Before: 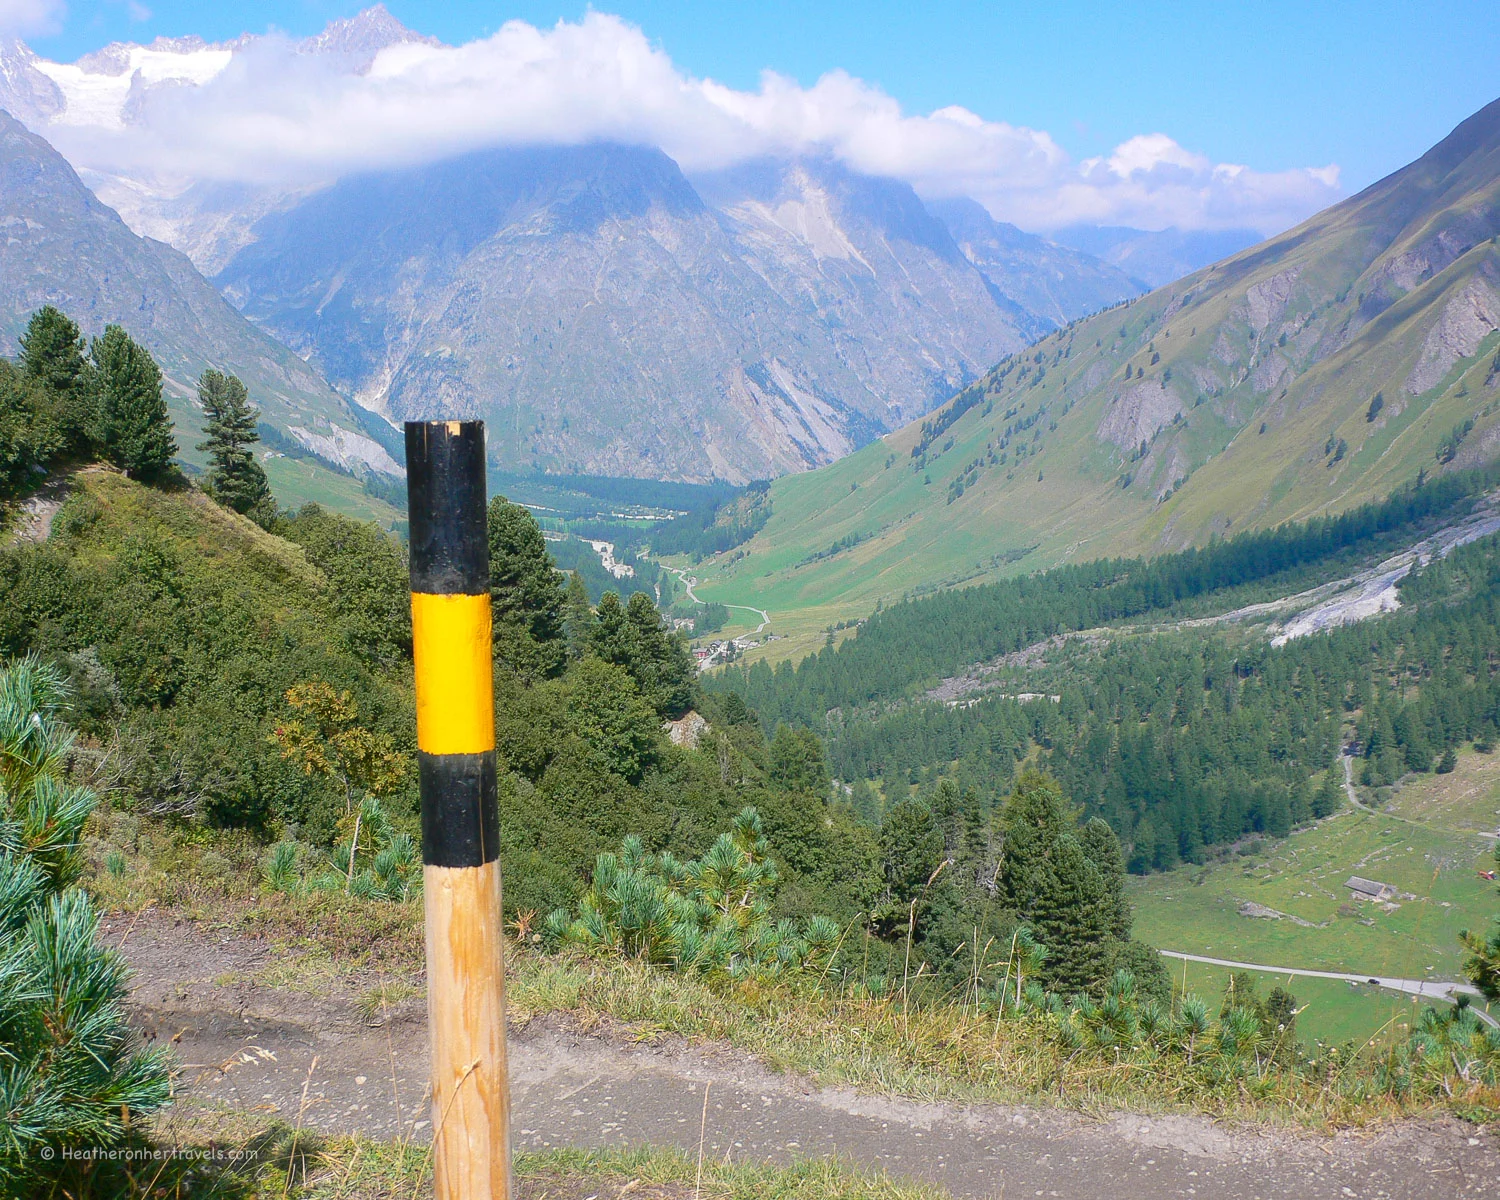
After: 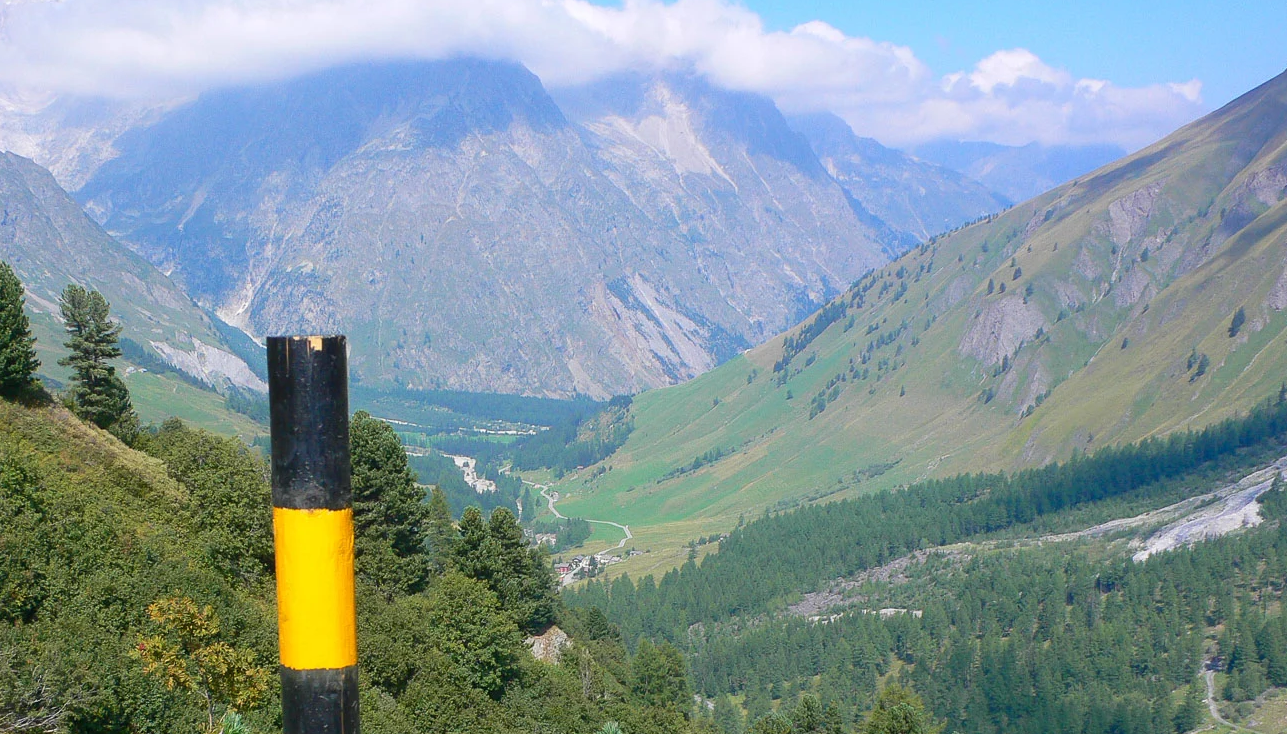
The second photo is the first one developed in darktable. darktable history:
crop and rotate: left 9.236%, top 7.157%, right 4.958%, bottom 31.673%
